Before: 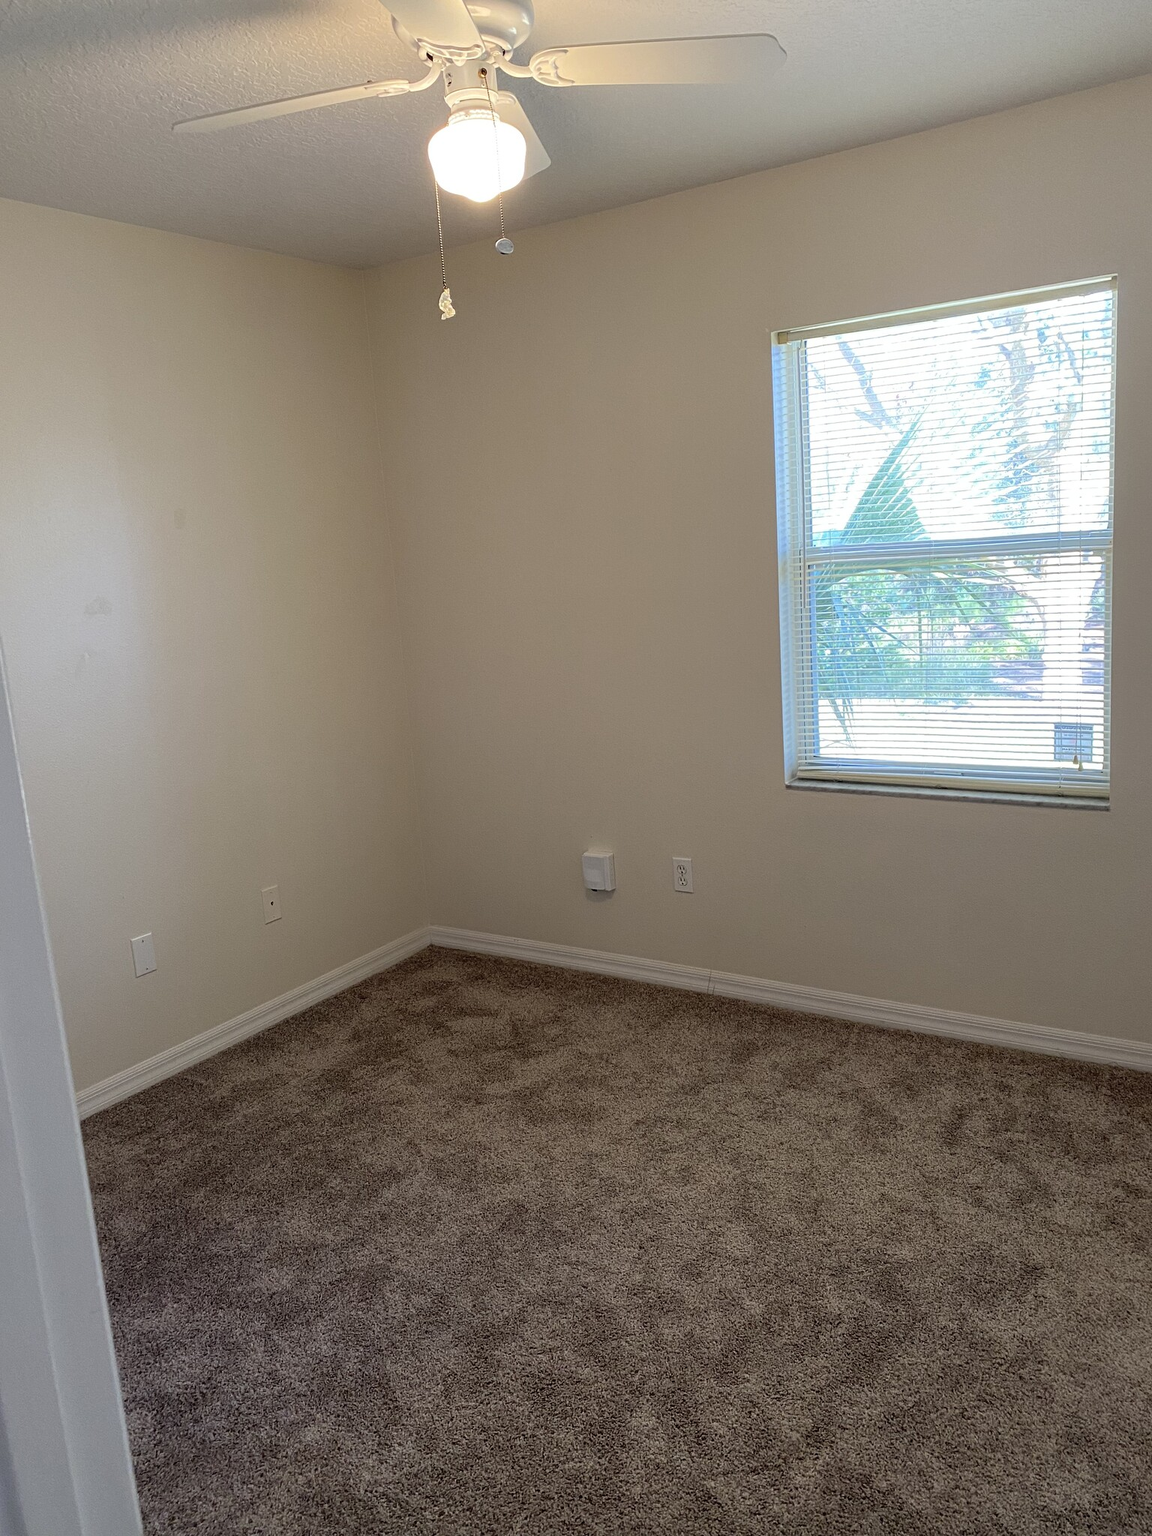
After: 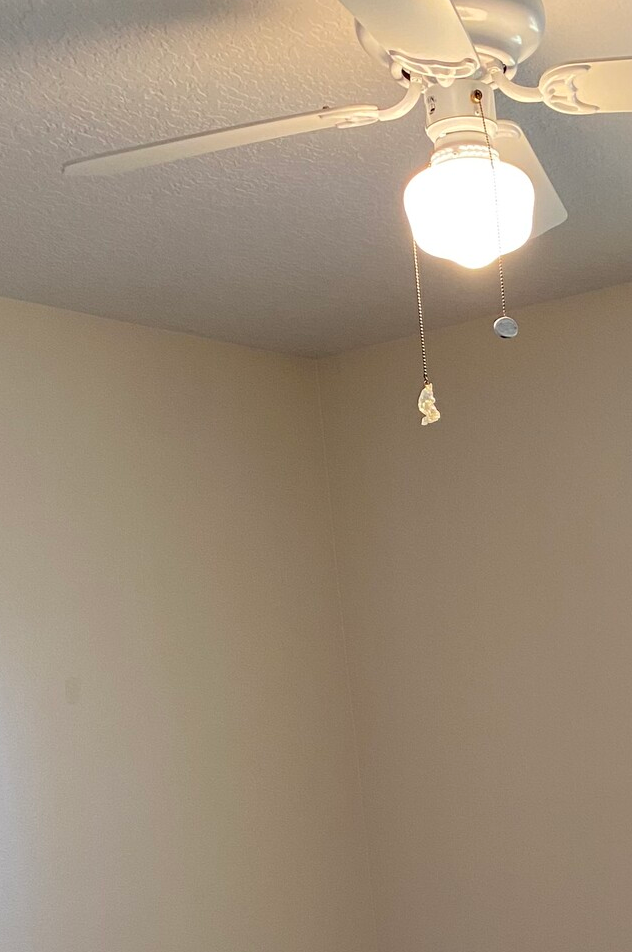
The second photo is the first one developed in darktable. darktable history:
crop and rotate: left 10.885%, top 0.074%, right 47.937%, bottom 53.432%
